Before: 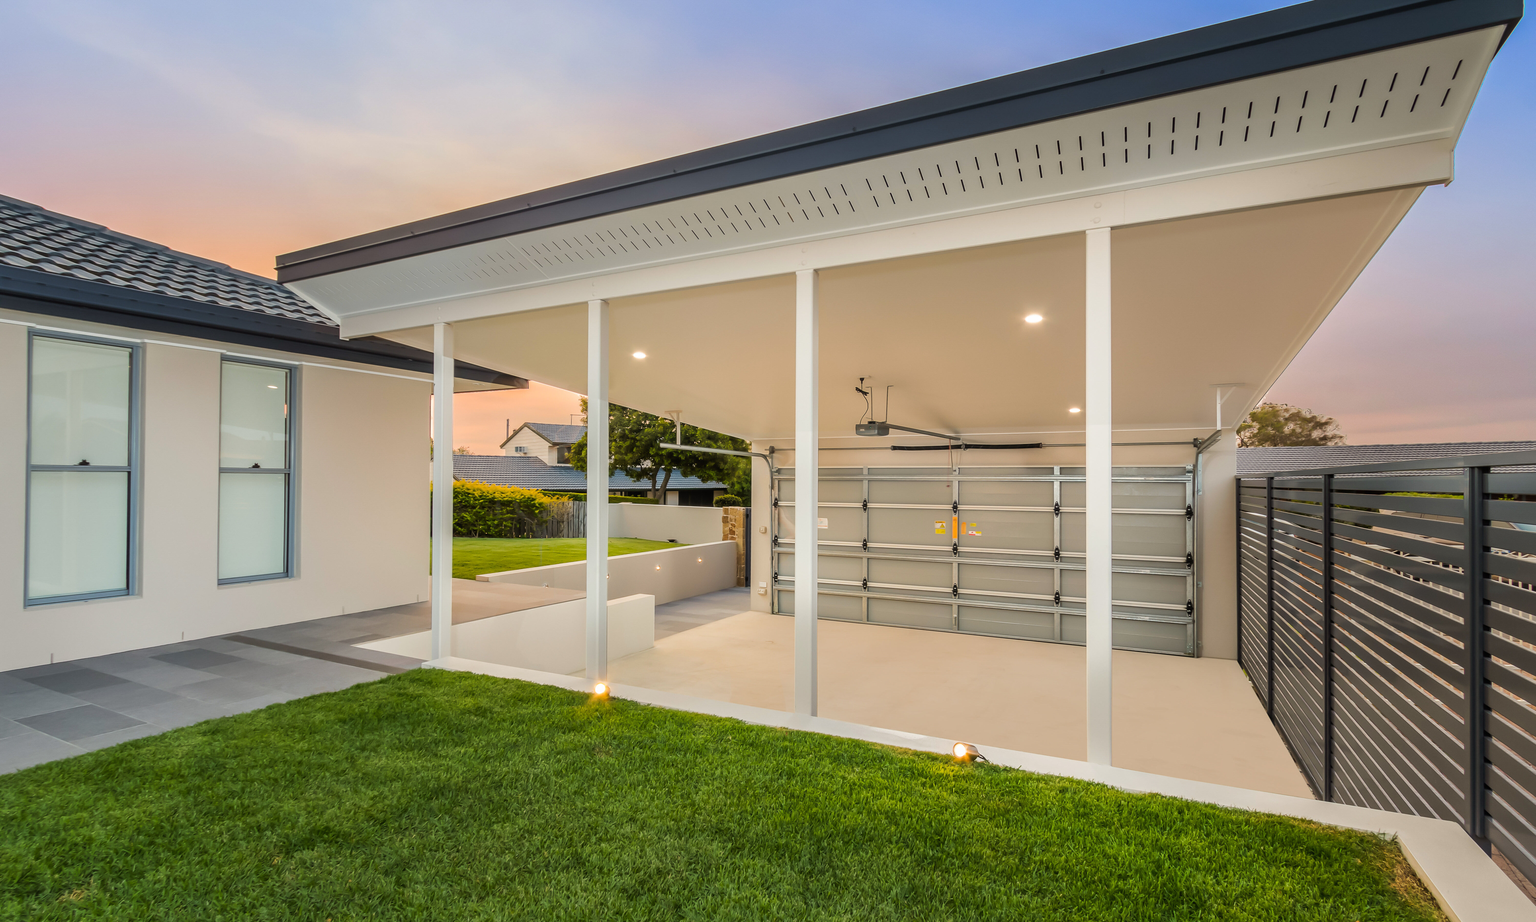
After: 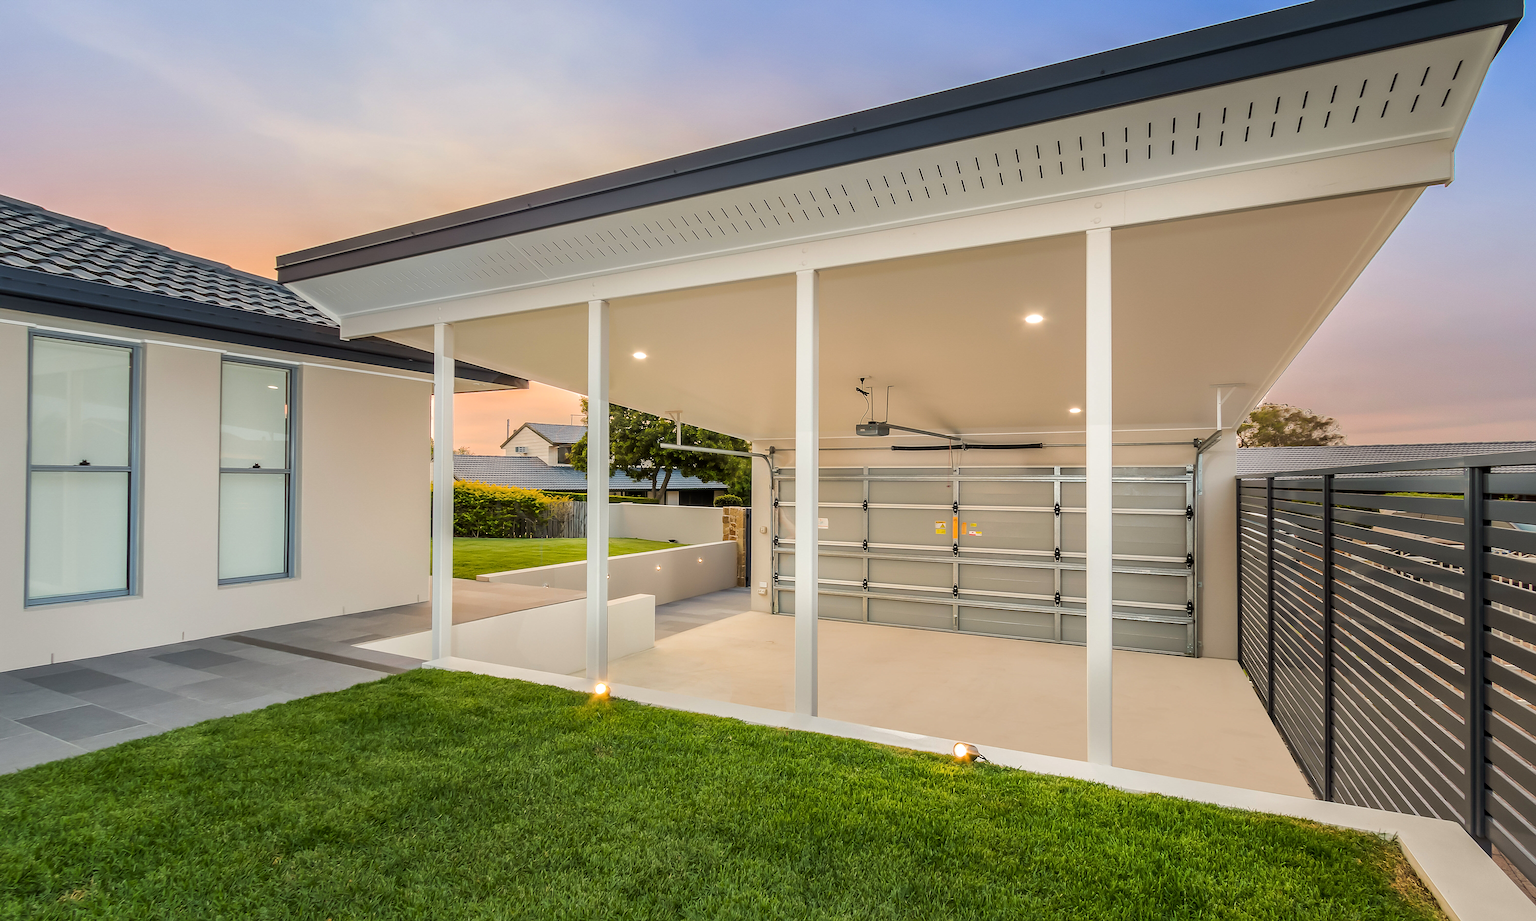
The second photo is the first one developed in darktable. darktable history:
sharpen: on, module defaults
local contrast: highlights 107%, shadows 98%, detail 119%, midtone range 0.2
